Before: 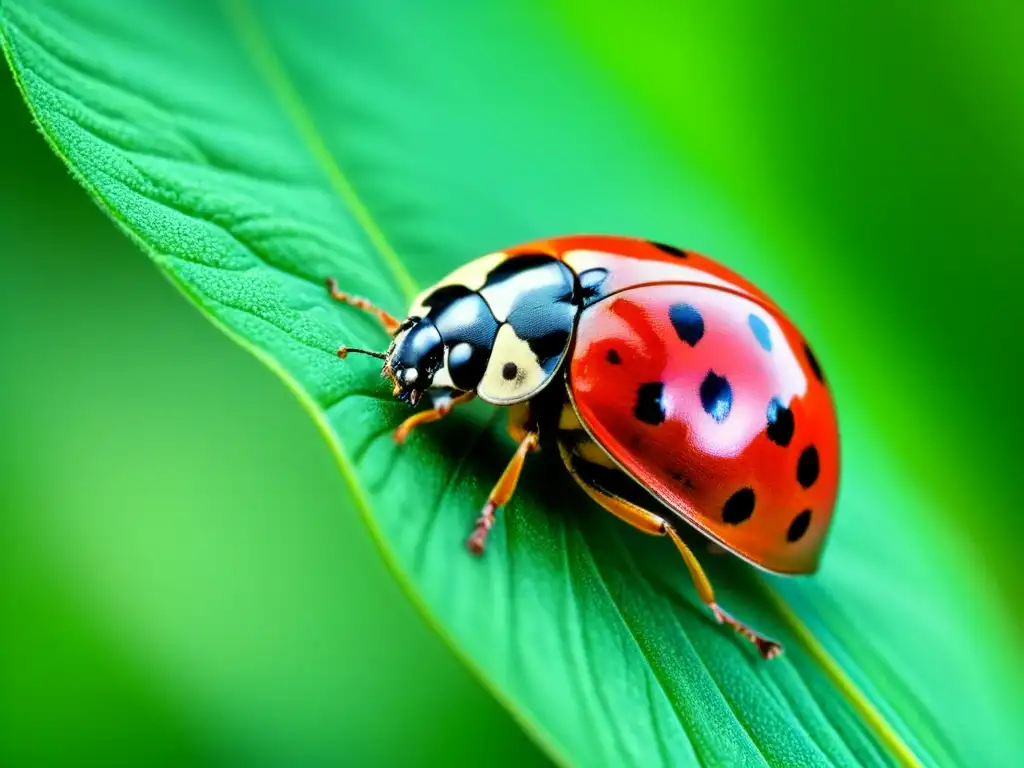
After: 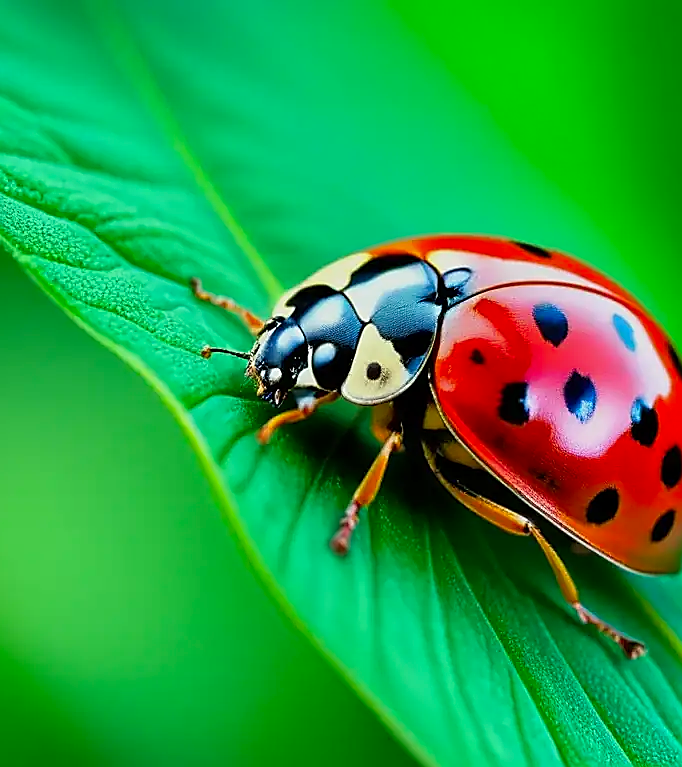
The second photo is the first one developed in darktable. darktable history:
sharpen: radius 1.379, amount 1.263, threshold 0.651
crop and rotate: left 13.343%, right 19.987%
shadows and highlights: radius 120.97, shadows 21.99, white point adjustment -9.56, highlights -15.8, soften with gaussian
color correction: highlights b* -0.053, saturation 1.07
tone equalizer: on, module defaults
